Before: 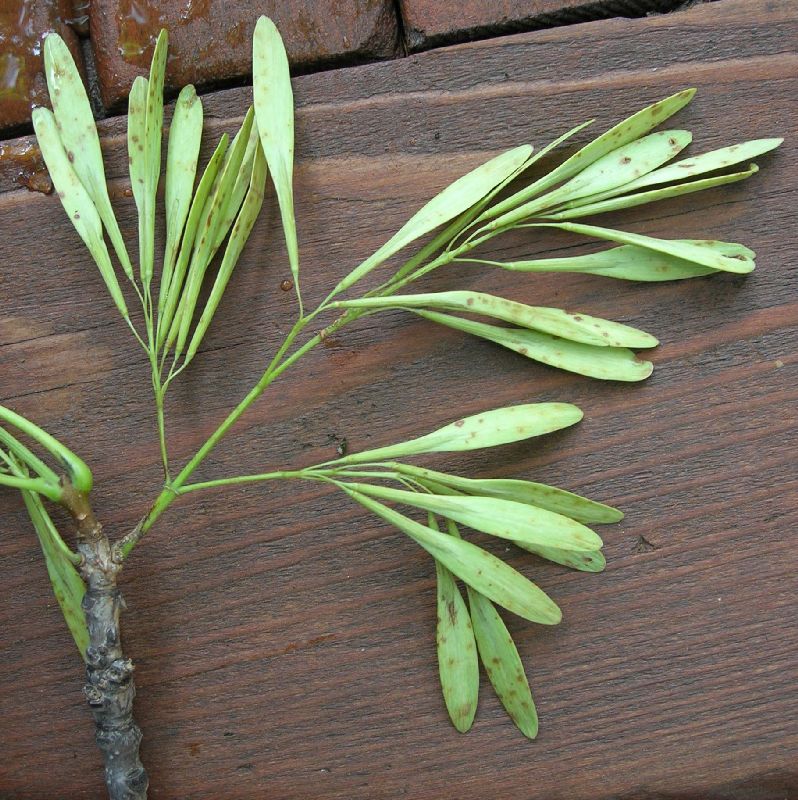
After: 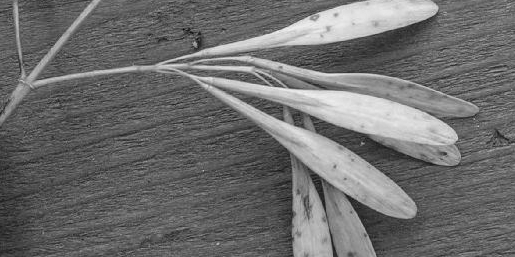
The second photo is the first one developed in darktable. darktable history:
crop: left 18.175%, top 50.869%, right 17.221%, bottom 16.919%
color calibration: output gray [0.18, 0.41, 0.41, 0], illuminant F (fluorescent), F source F9 (Cool White Deluxe 4150 K) – high CRI, x 0.374, y 0.373, temperature 4150.89 K
local contrast: highlights 6%, shadows 5%, detail 133%
